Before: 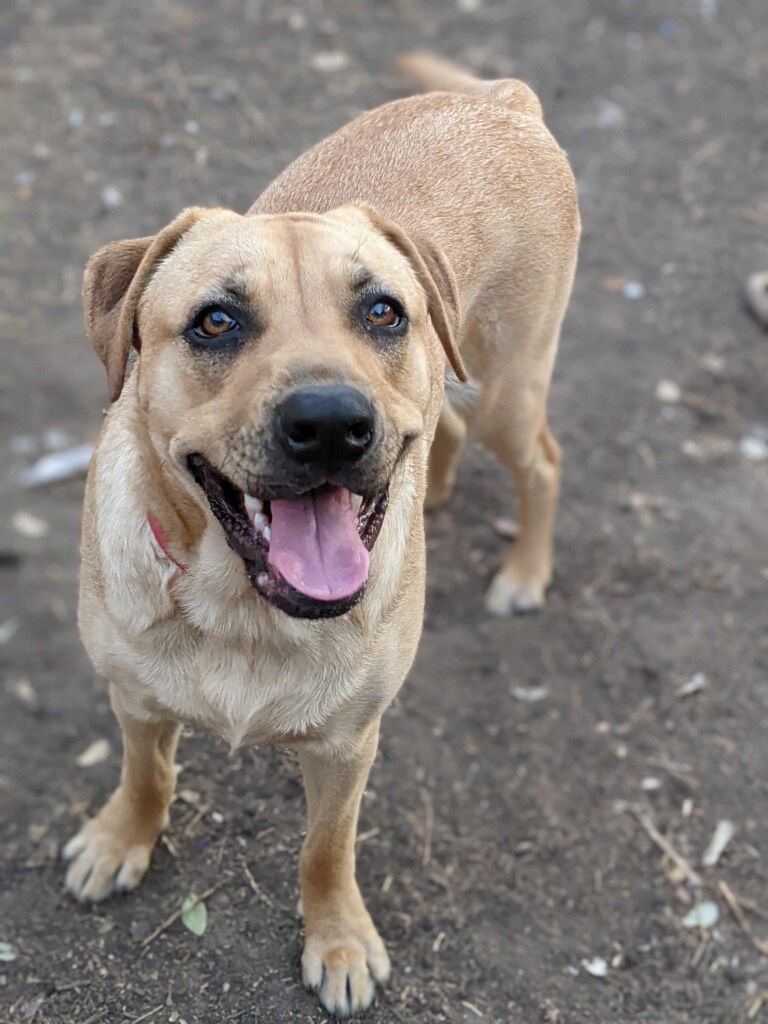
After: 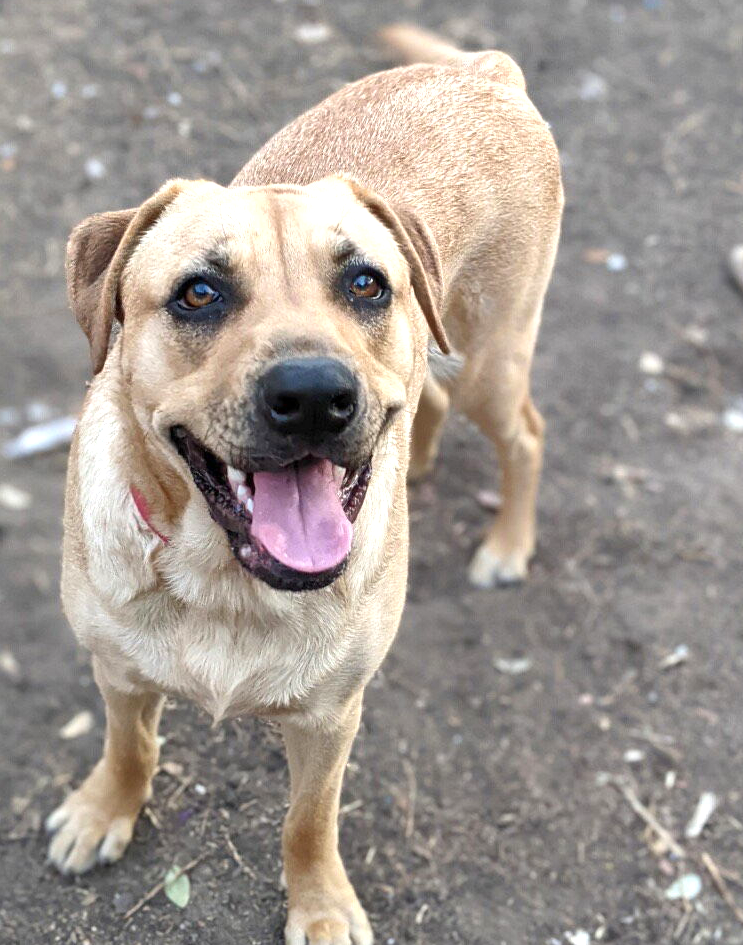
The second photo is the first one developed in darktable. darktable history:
crop: left 2.241%, top 2.824%, right 0.888%, bottom 4.89%
exposure: exposure 0.636 EV, compensate exposure bias true, compensate highlight preservation false
shadows and highlights: white point adjustment 1.03, soften with gaussian
